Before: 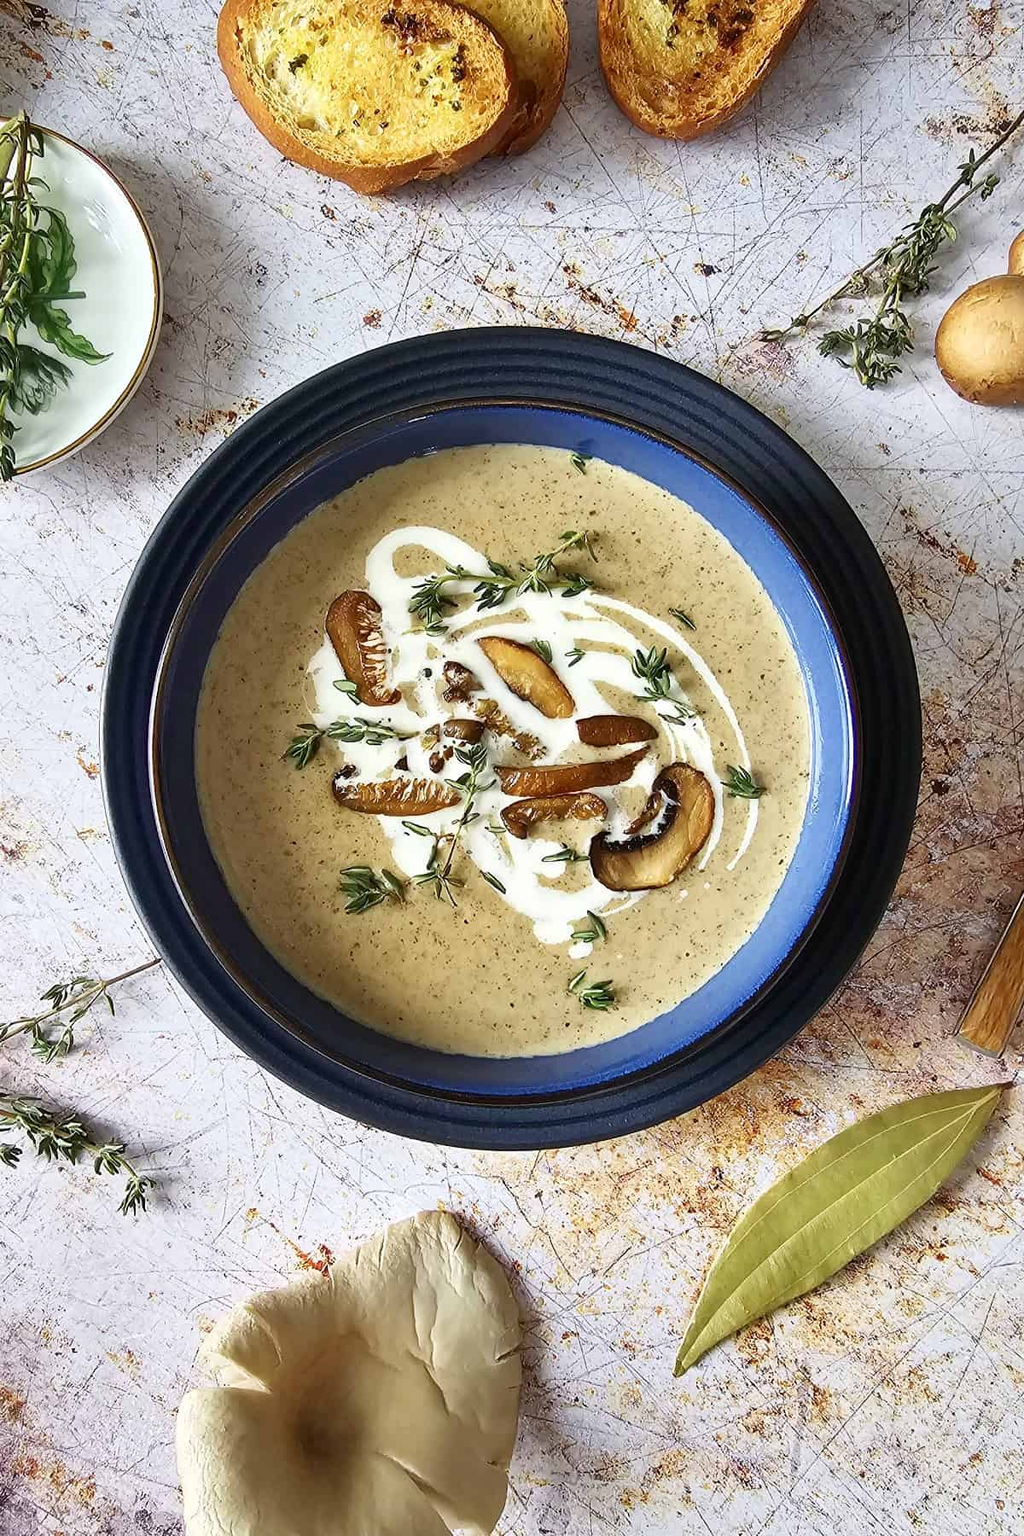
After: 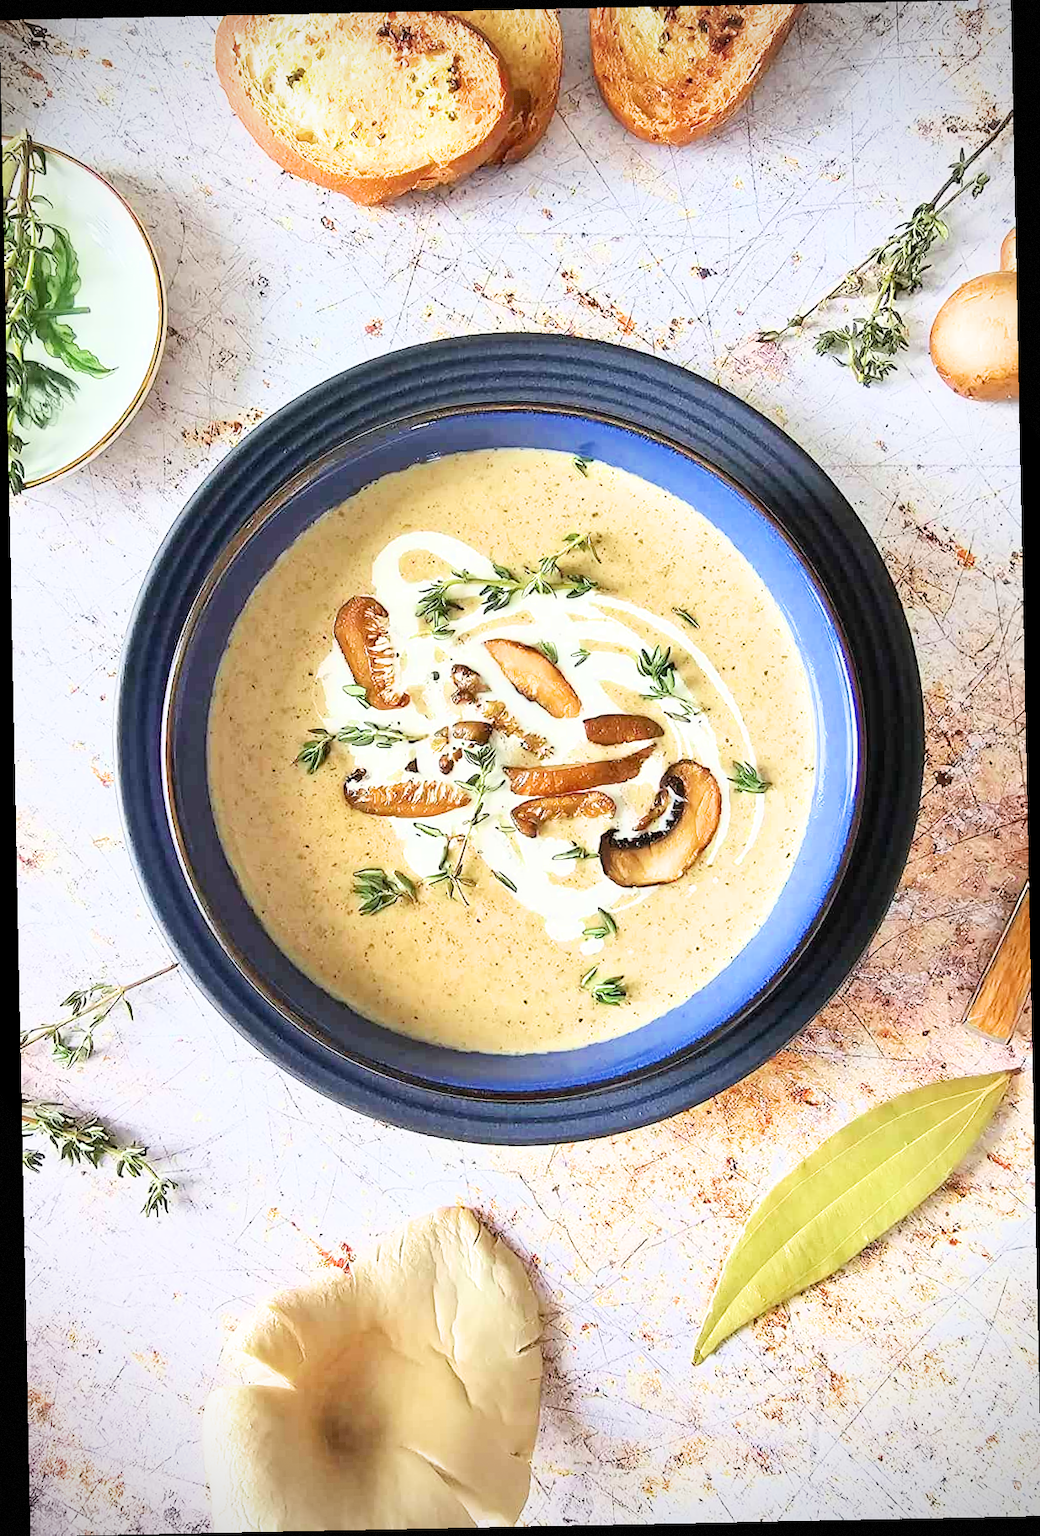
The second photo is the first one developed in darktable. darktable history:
filmic rgb: black relative exposure -7.48 EV, white relative exposure 4.83 EV, hardness 3.4, color science v6 (2022)
exposure: black level correction 0, exposure 1.9 EV, compensate highlight preservation false
vignetting: dithering 8-bit output, unbound false
rotate and perspective: rotation -1.17°, automatic cropping off
